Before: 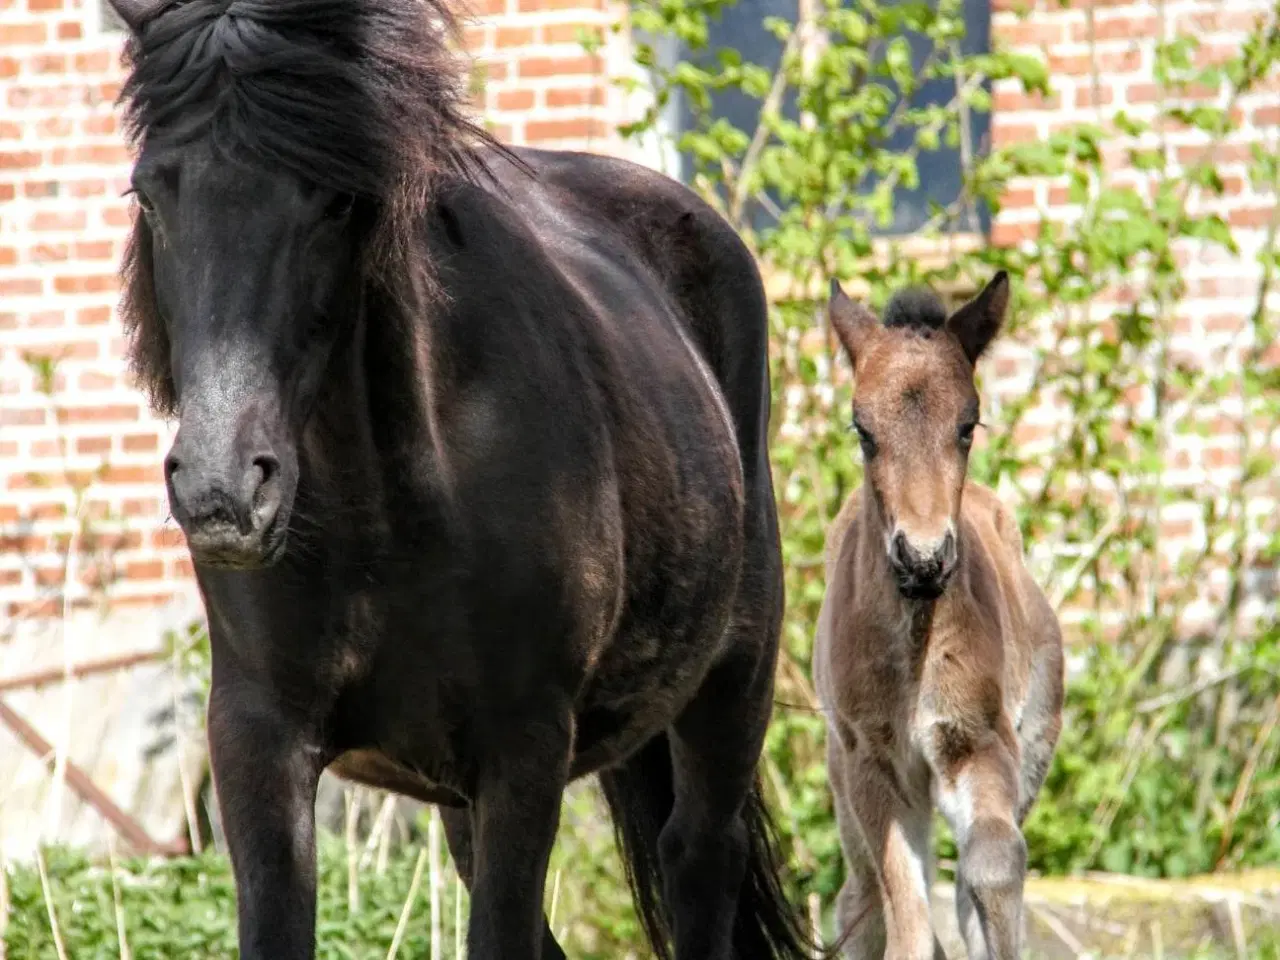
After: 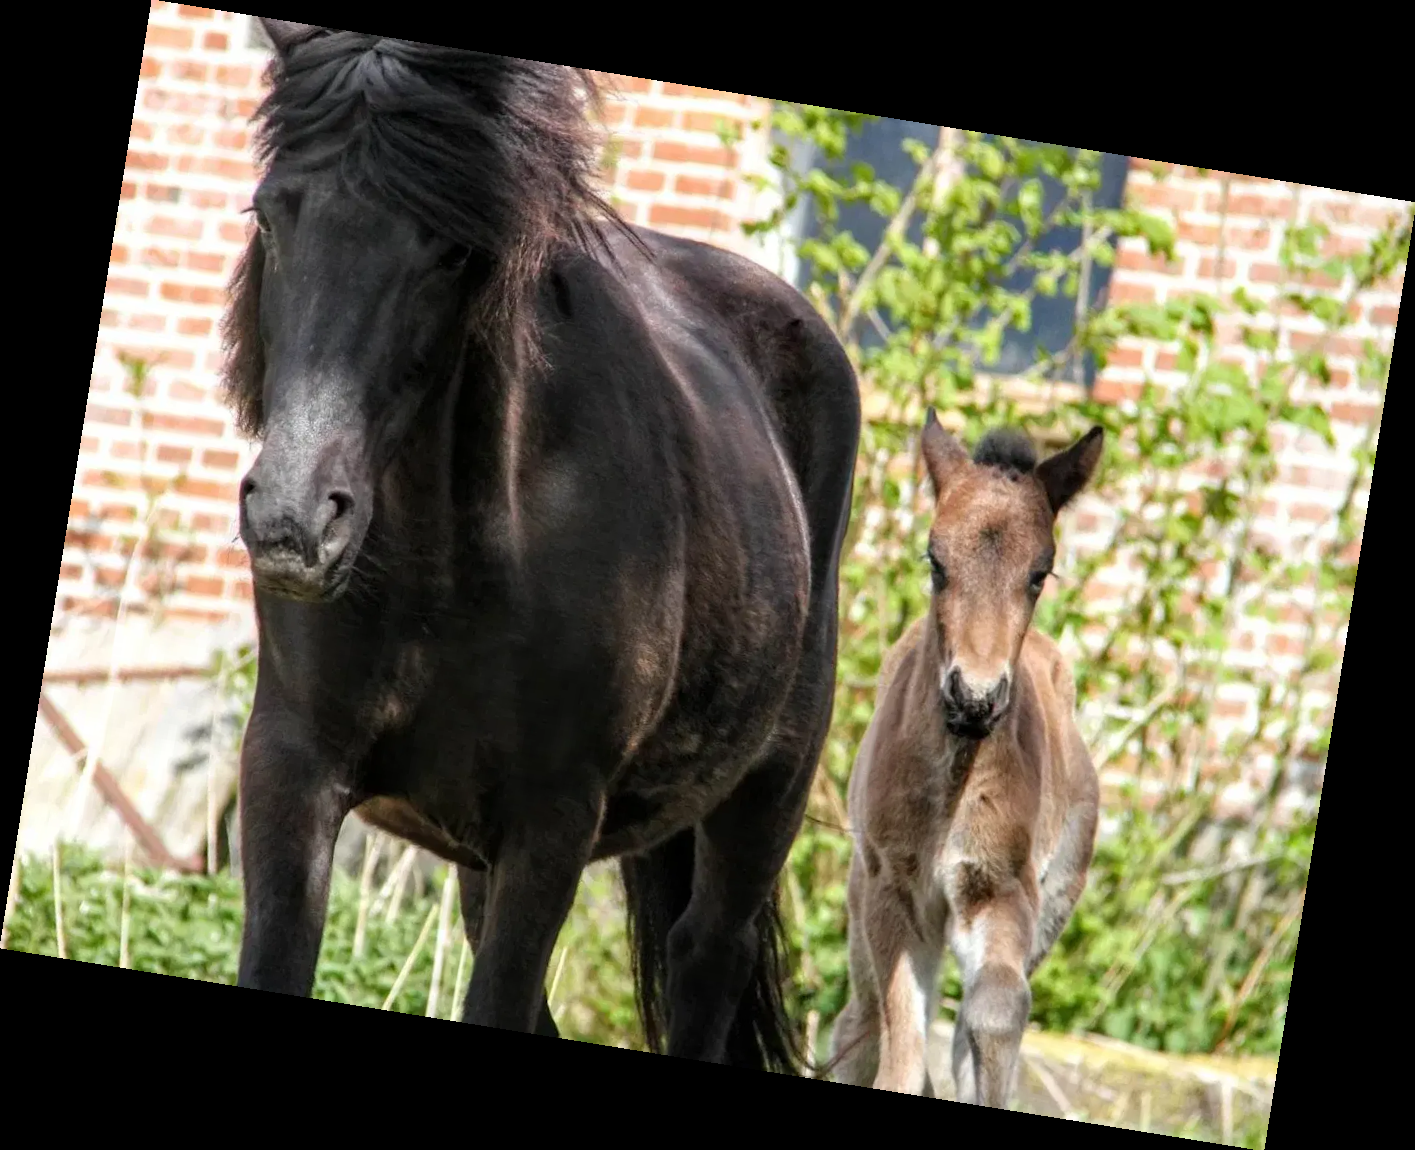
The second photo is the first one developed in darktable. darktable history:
rotate and perspective: rotation 9.12°, automatic cropping off
